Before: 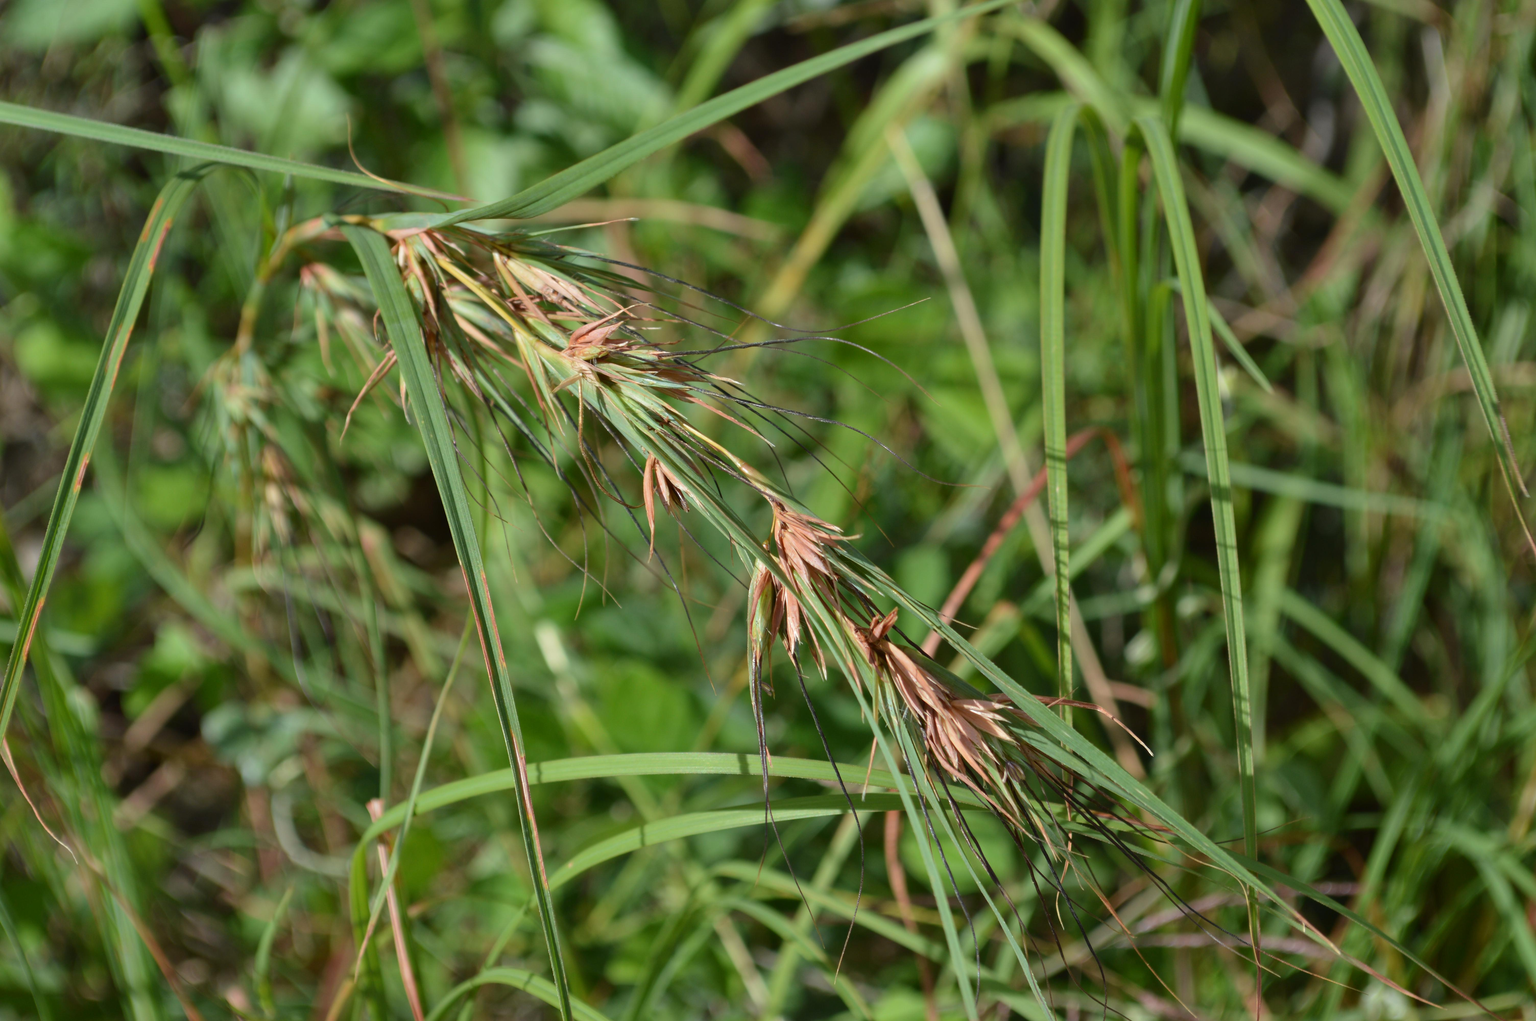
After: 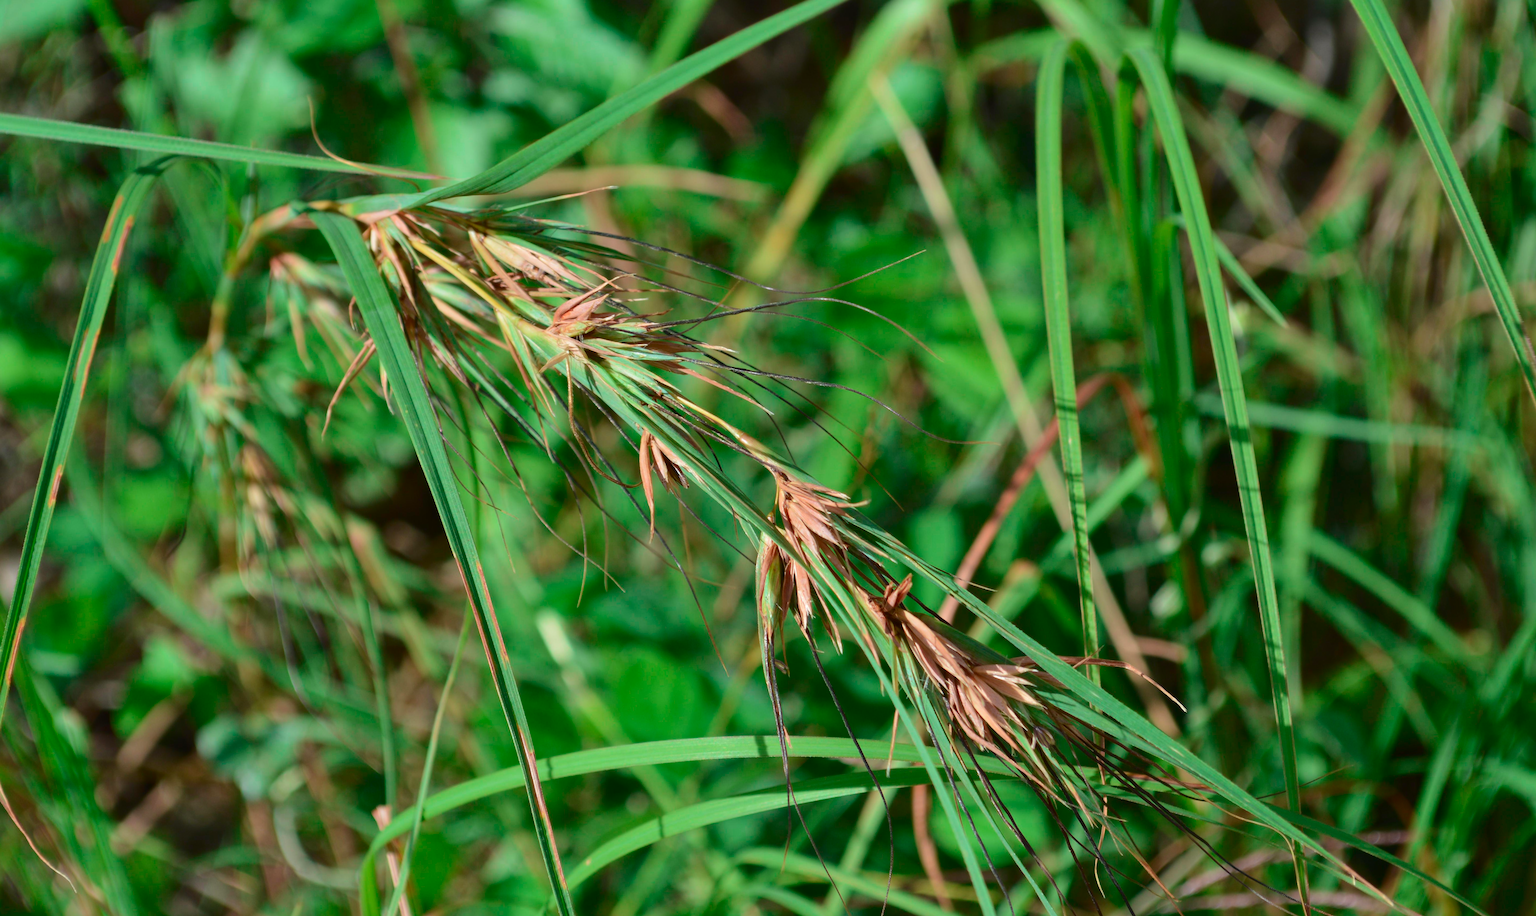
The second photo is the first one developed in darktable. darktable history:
crop: top 0.448%, right 0.264%, bottom 5.045%
rotate and perspective: rotation -3.52°, crop left 0.036, crop right 0.964, crop top 0.081, crop bottom 0.919
tone curve: curves: ch0 [(0, 0) (0.183, 0.152) (0.571, 0.594) (1, 1)]; ch1 [(0, 0) (0.394, 0.307) (0.5, 0.5) (0.586, 0.597) (0.625, 0.647) (1, 1)]; ch2 [(0, 0) (0.5, 0.5) (0.604, 0.616) (1, 1)], color space Lab, independent channels, preserve colors none
